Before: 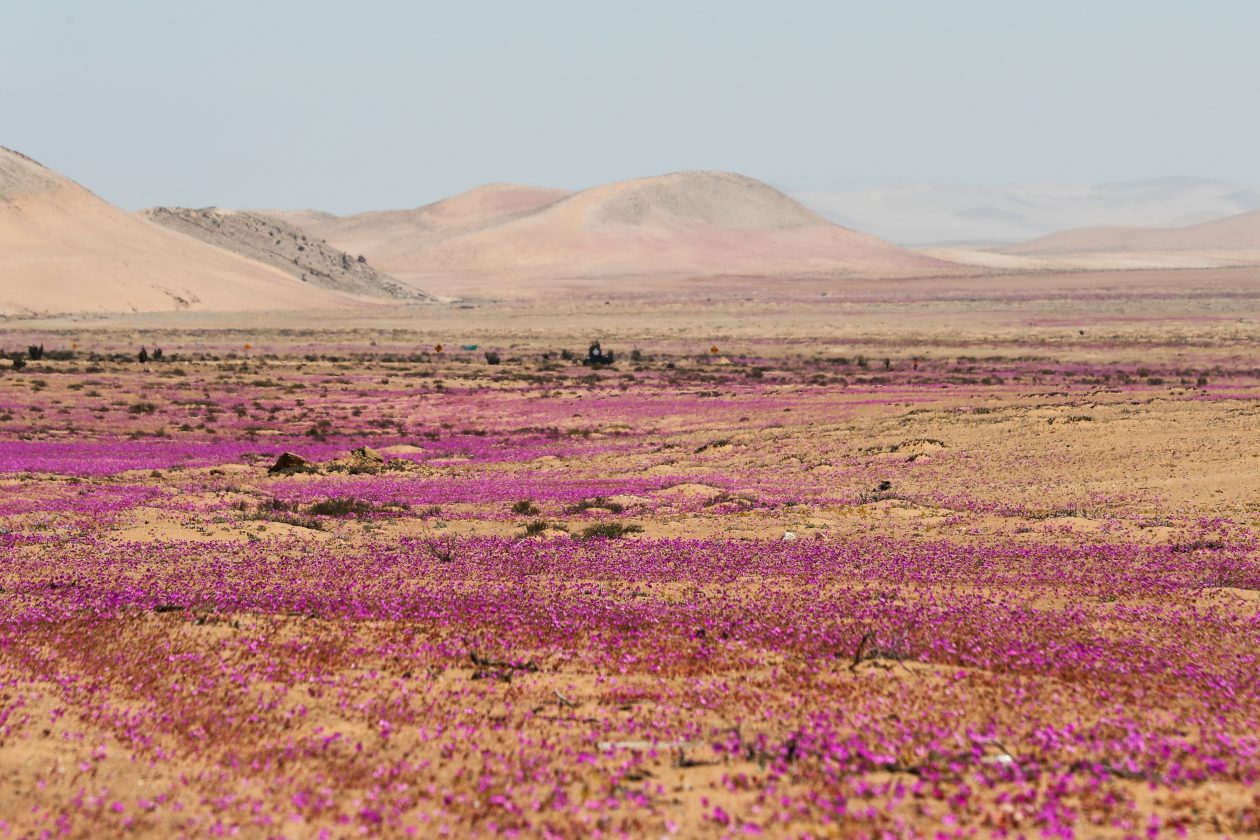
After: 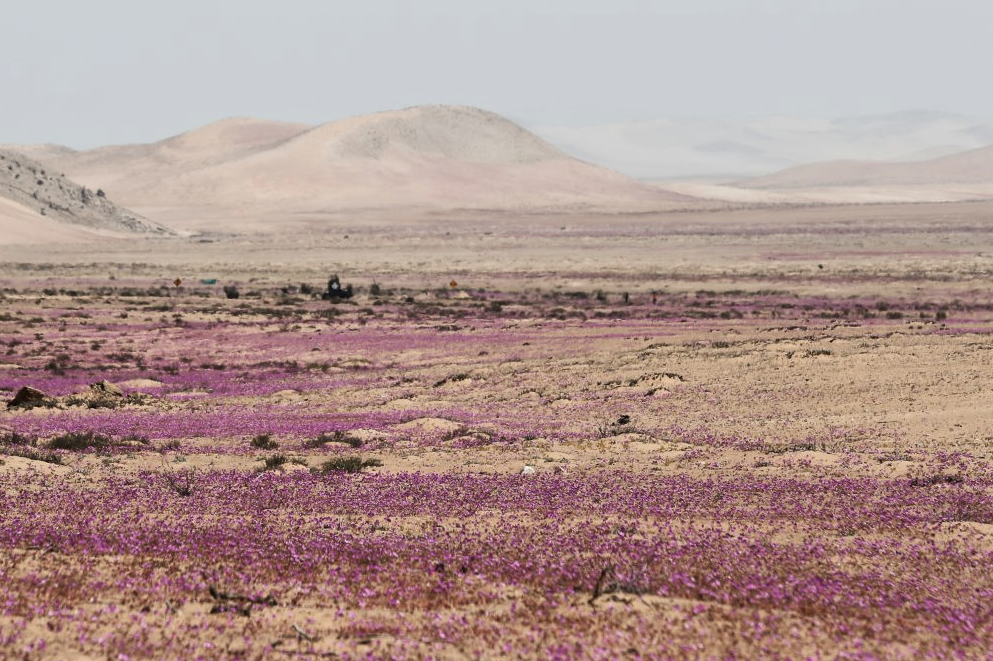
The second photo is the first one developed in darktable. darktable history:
contrast brightness saturation: contrast 0.1, saturation -0.36
crop and rotate: left 20.74%, top 7.912%, right 0.375%, bottom 13.378%
